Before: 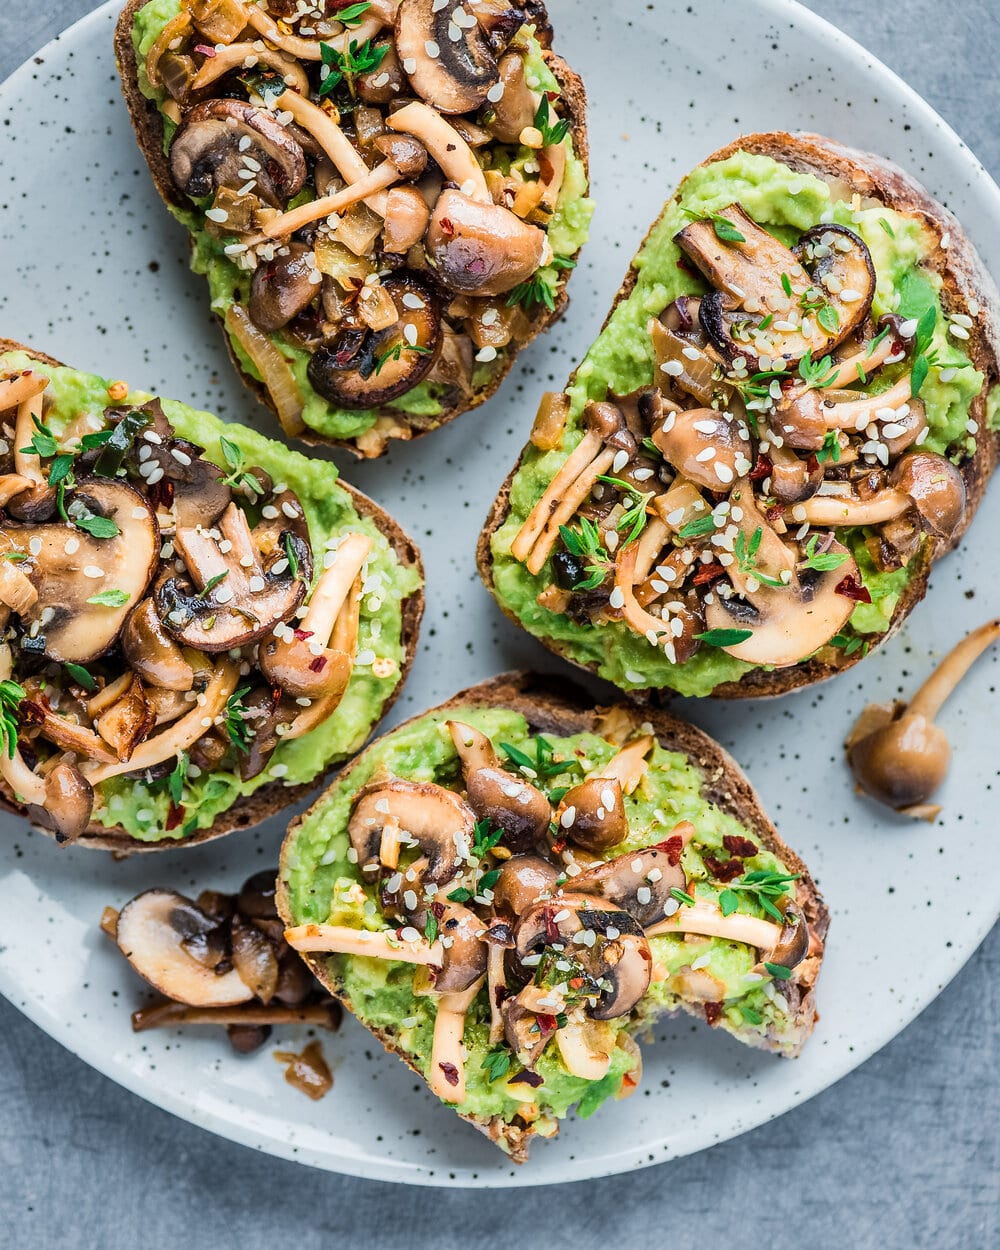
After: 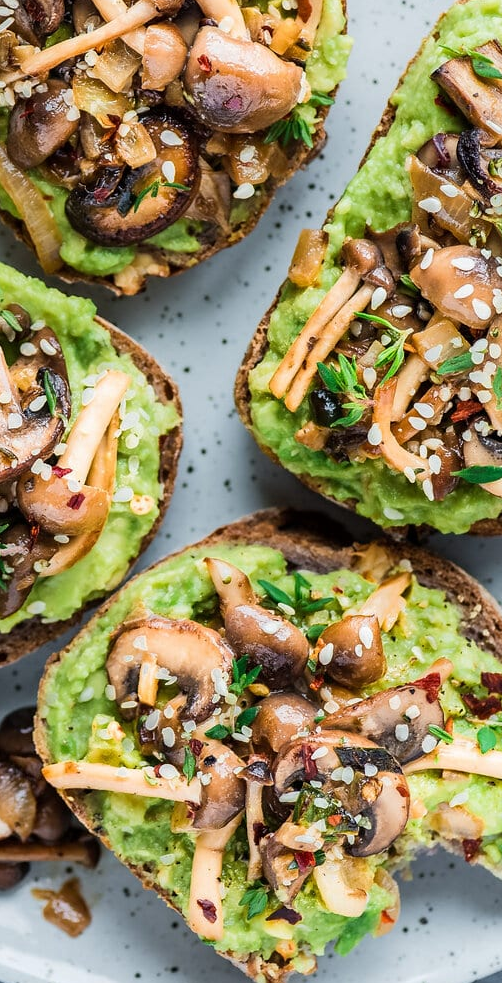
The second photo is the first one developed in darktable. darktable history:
crop and rotate: angle 0.013°, left 24.257%, top 13.054%, right 25.489%, bottom 8.27%
